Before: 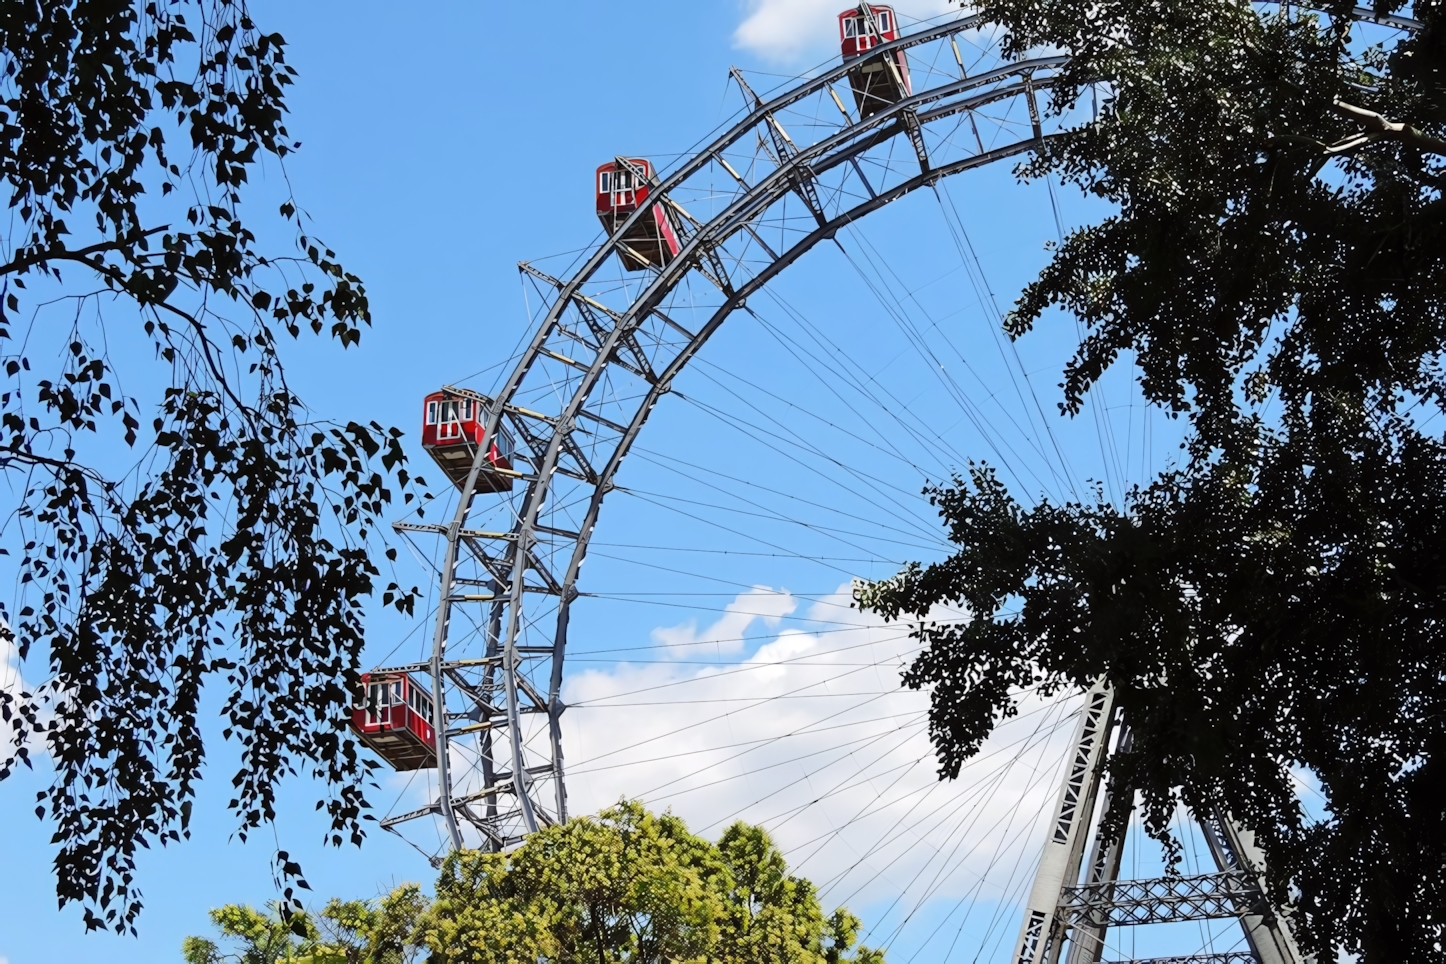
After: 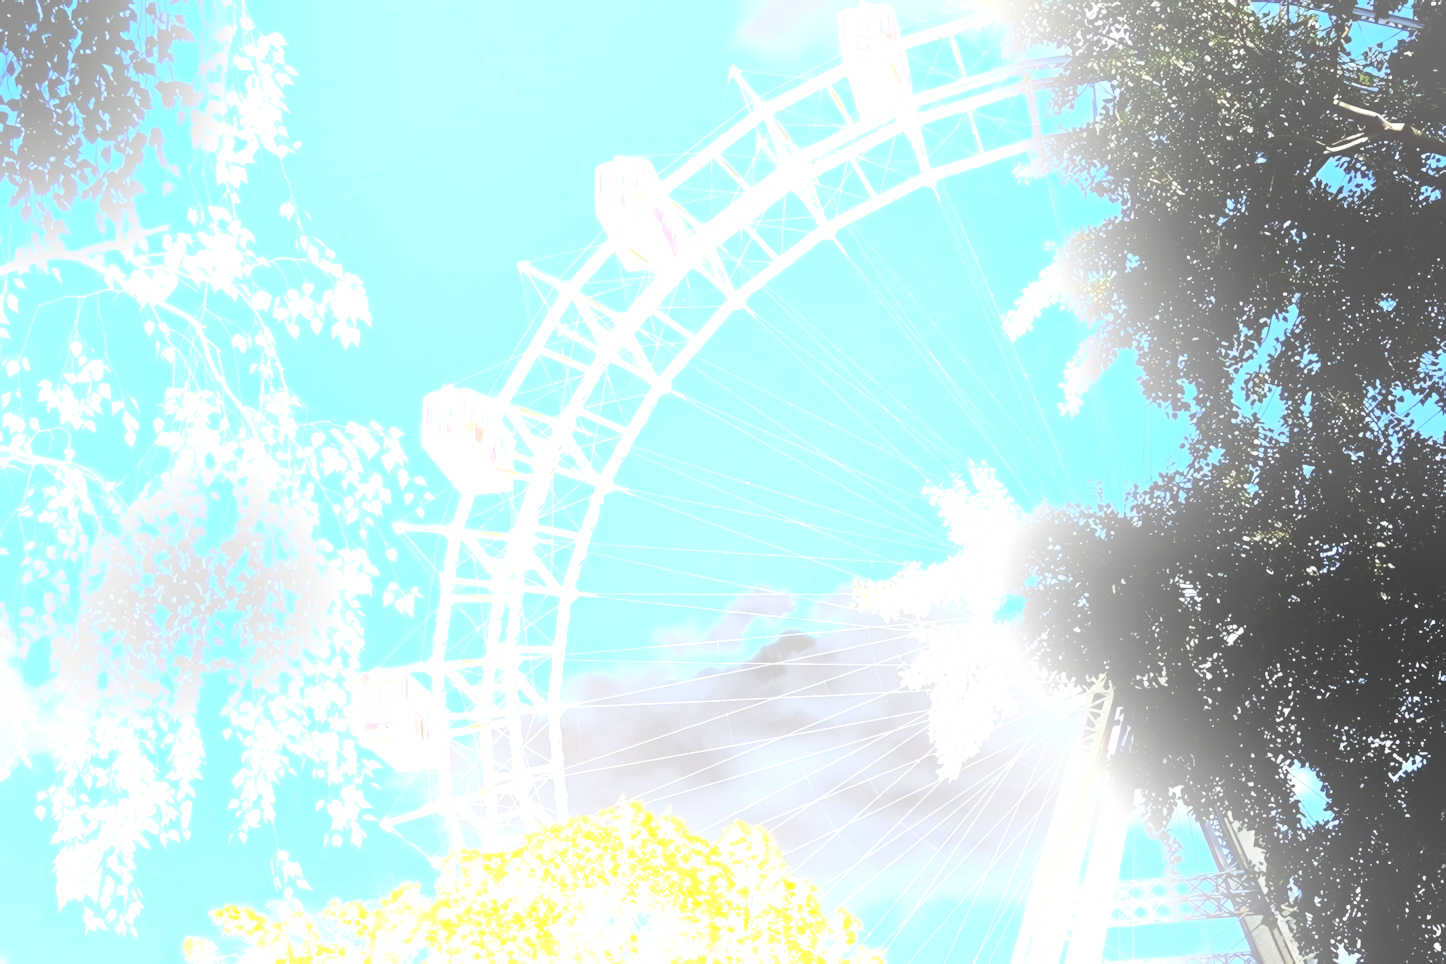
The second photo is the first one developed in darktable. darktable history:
color balance rgb: global offset › luminance 0.71%, perceptual saturation grading › global saturation -11.5%, perceptual brilliance grading › highlights 17.77%, perceptual brilliance grading › mid-tones 31.71%, perceptual brilliance grading › shadows -31.01%, global vibrance 50%
bloom: size 25%, threshold 5%, strength 90%
